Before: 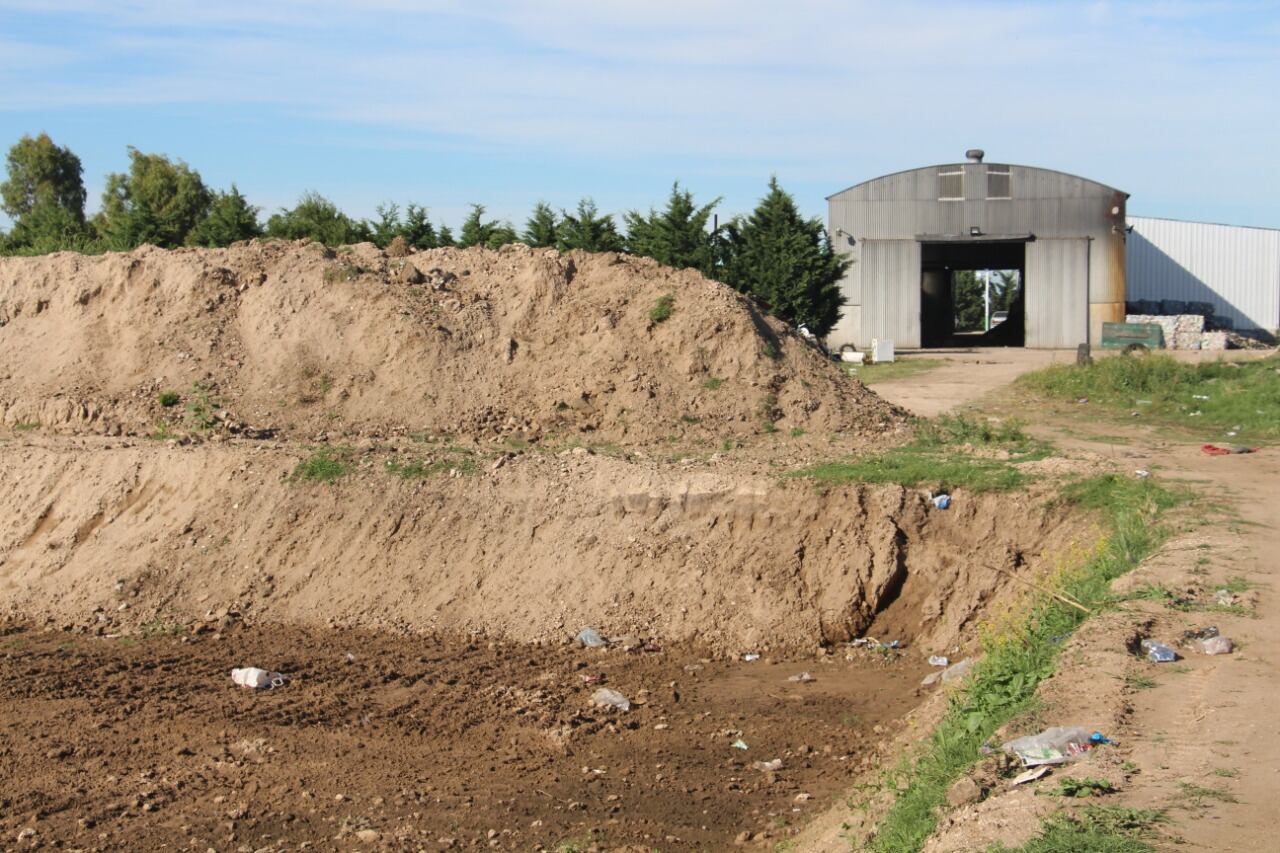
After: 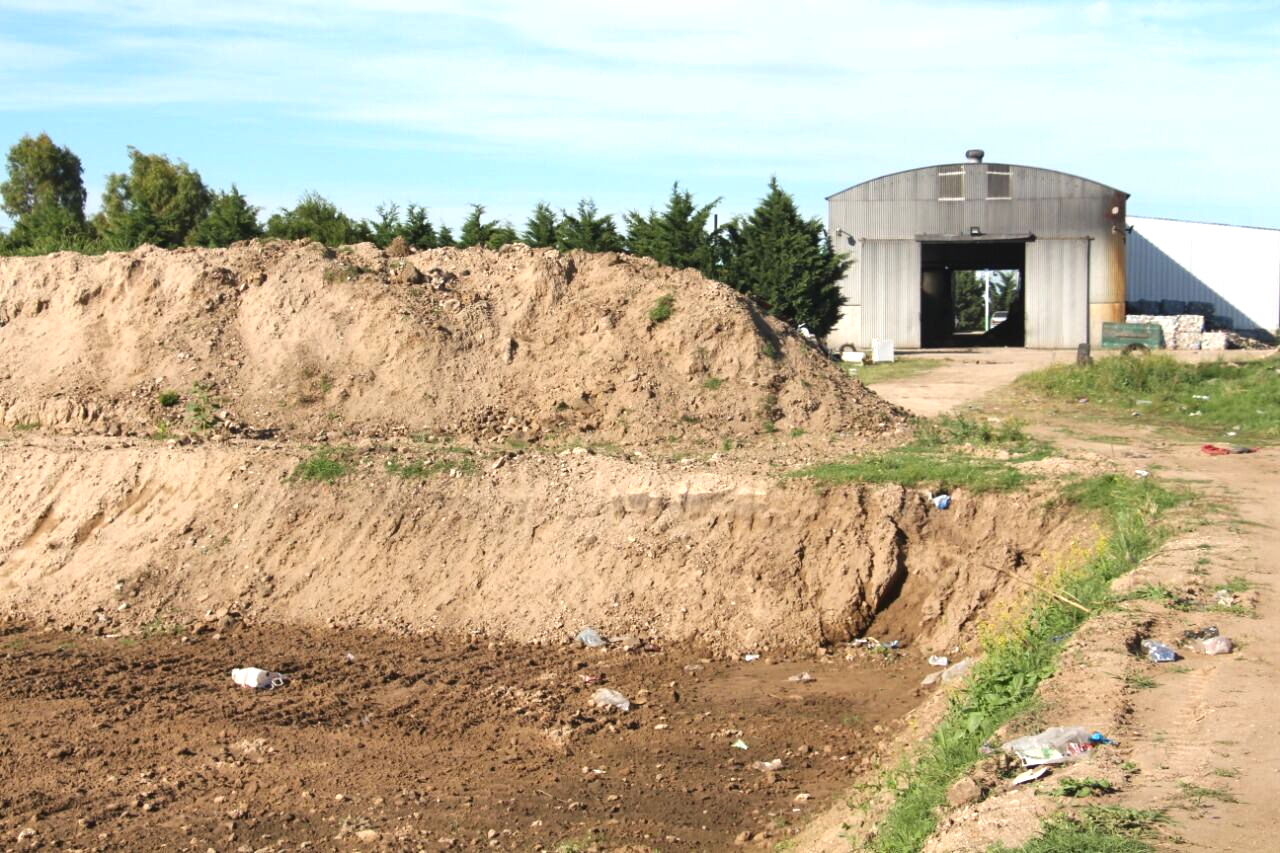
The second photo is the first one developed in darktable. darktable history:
exposure: black level correction 0, exposure 0.595 EV, compensate exposure bias true, compensate highlight preservation false
shadows and highlights: radius 124.95, shadows 30.43, highlights -30.94, low approximation 0.01, soften with gaussian
